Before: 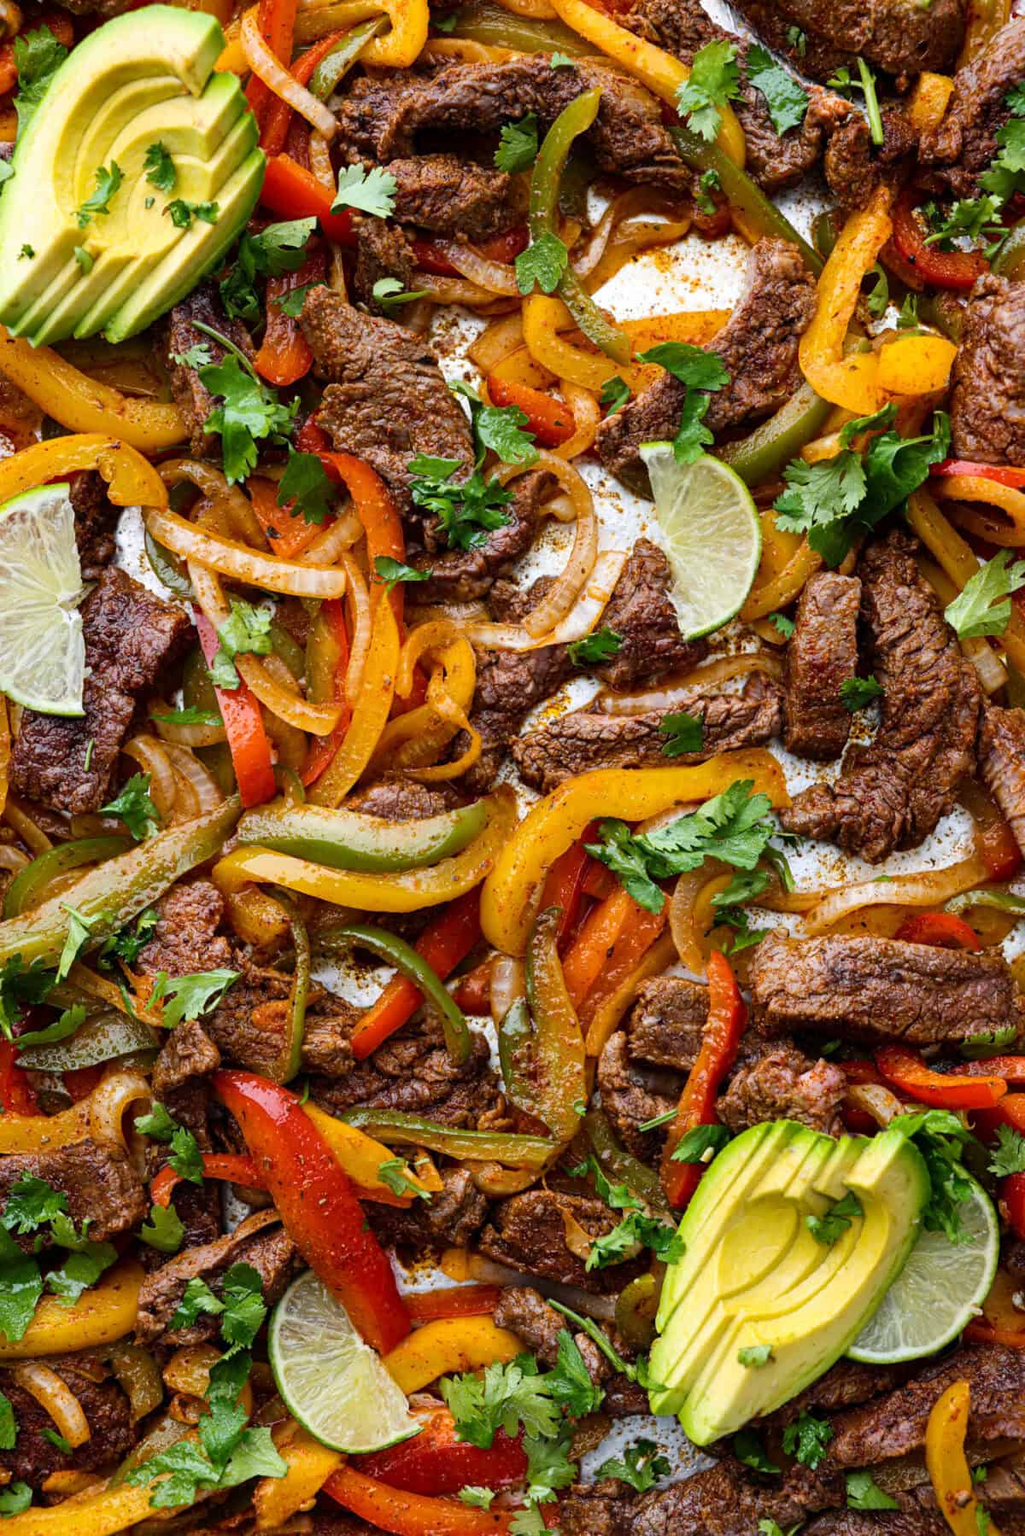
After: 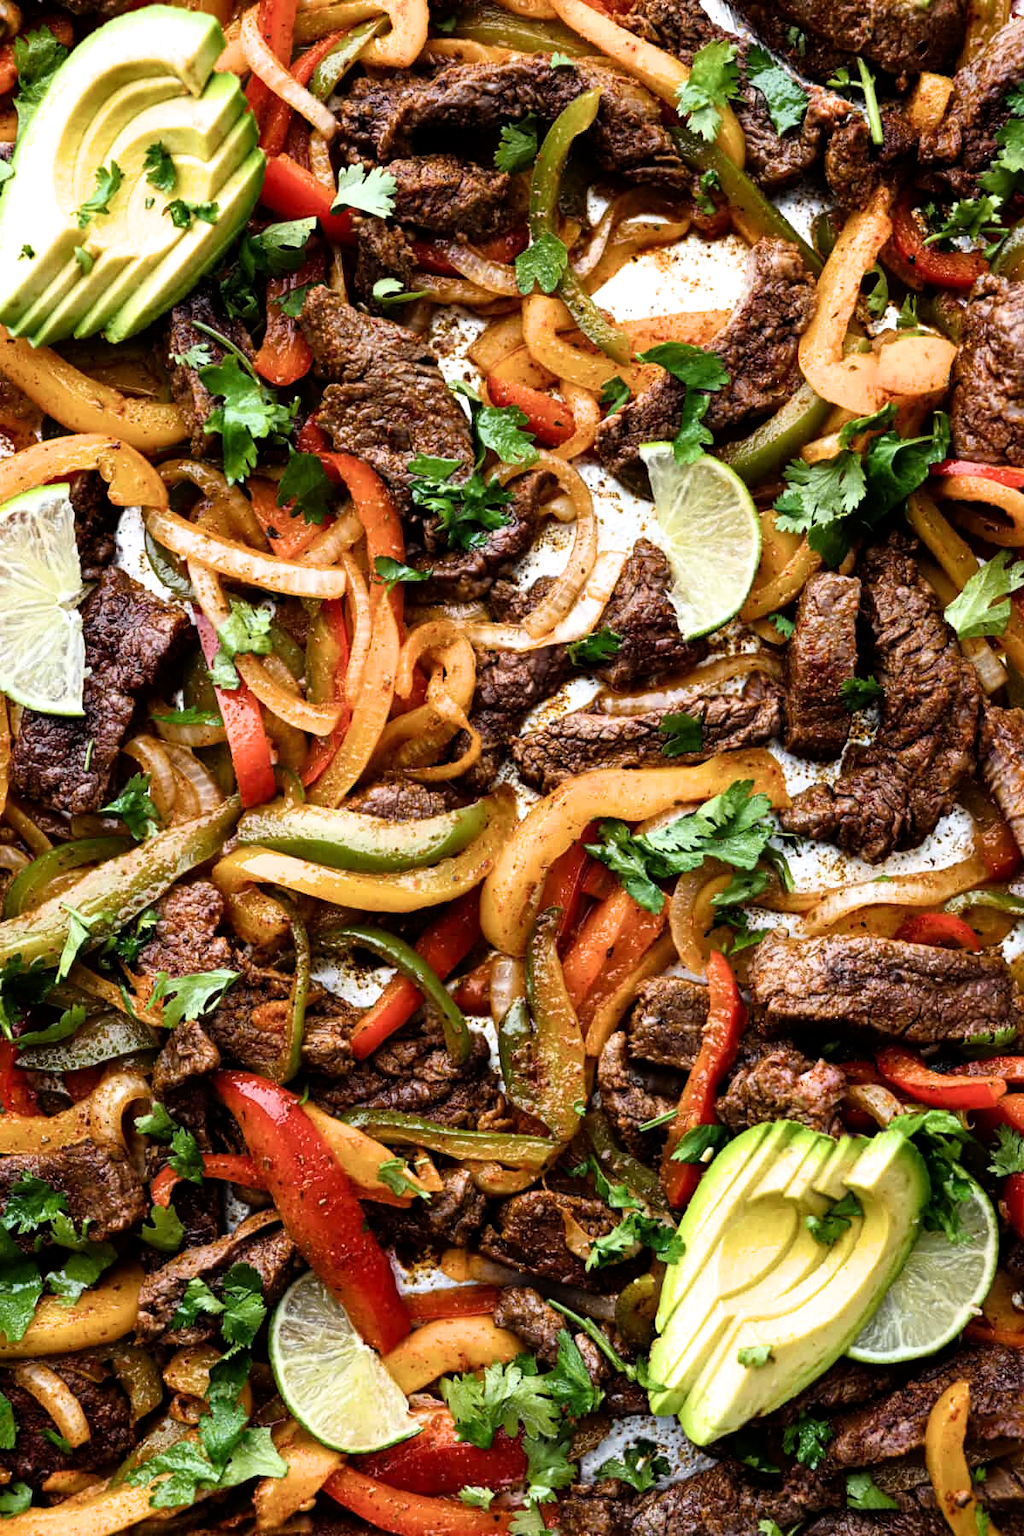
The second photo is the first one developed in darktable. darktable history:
filmic rgb: black relative exposure -8.03 EV, white relative exposure 2.19 EV, hardness 7
